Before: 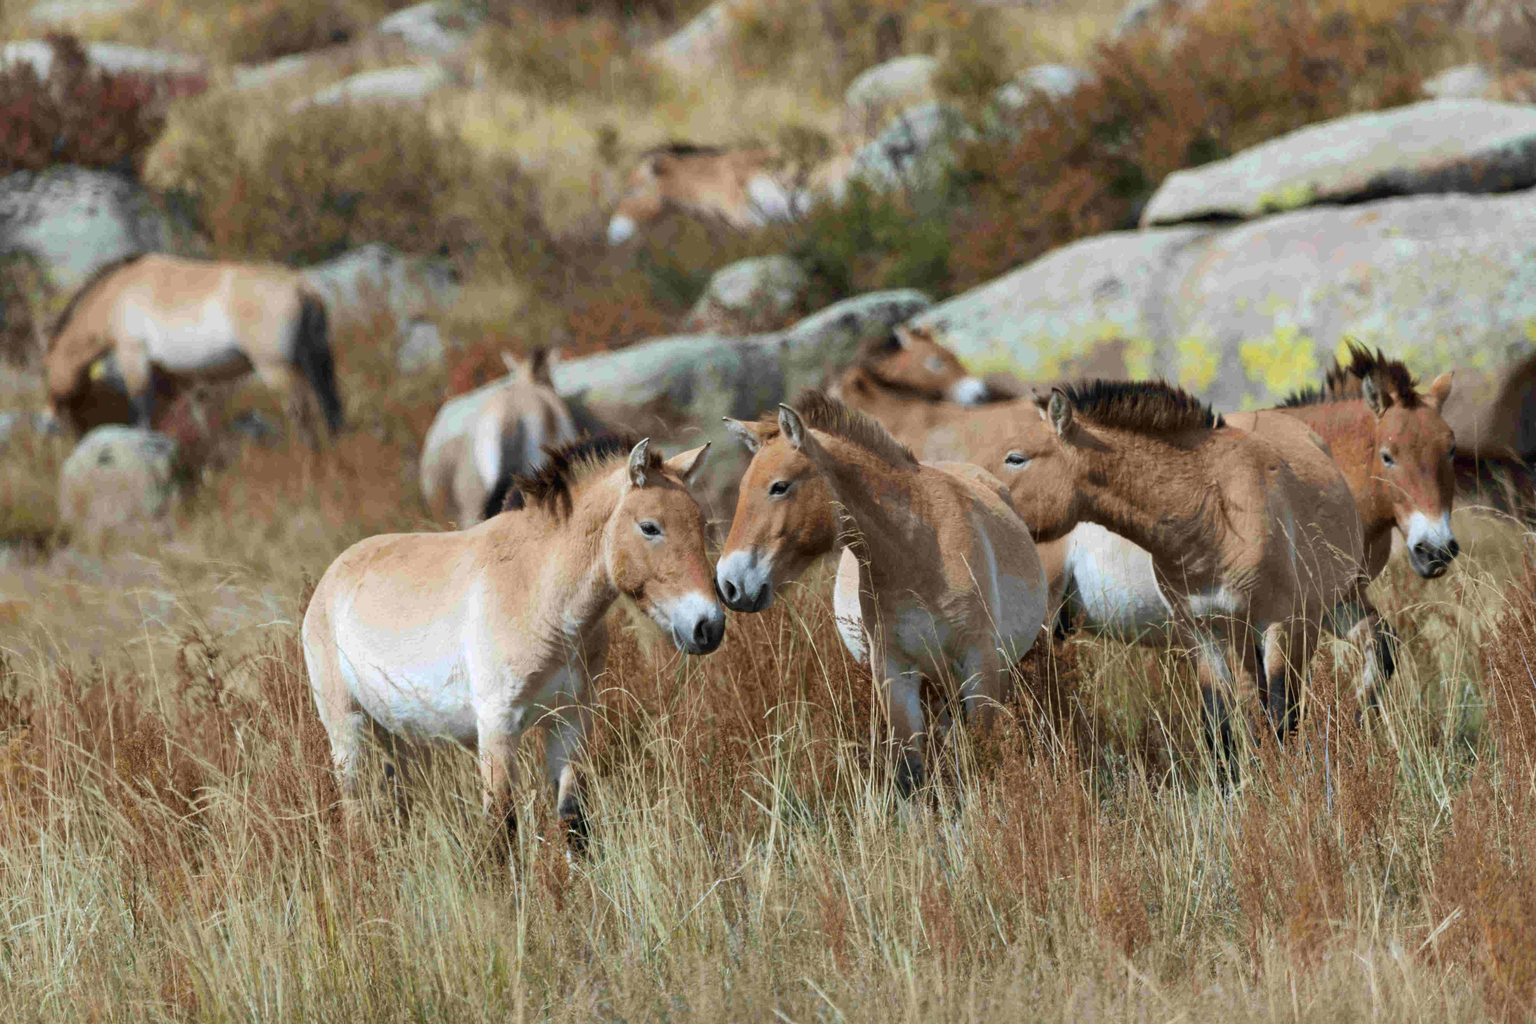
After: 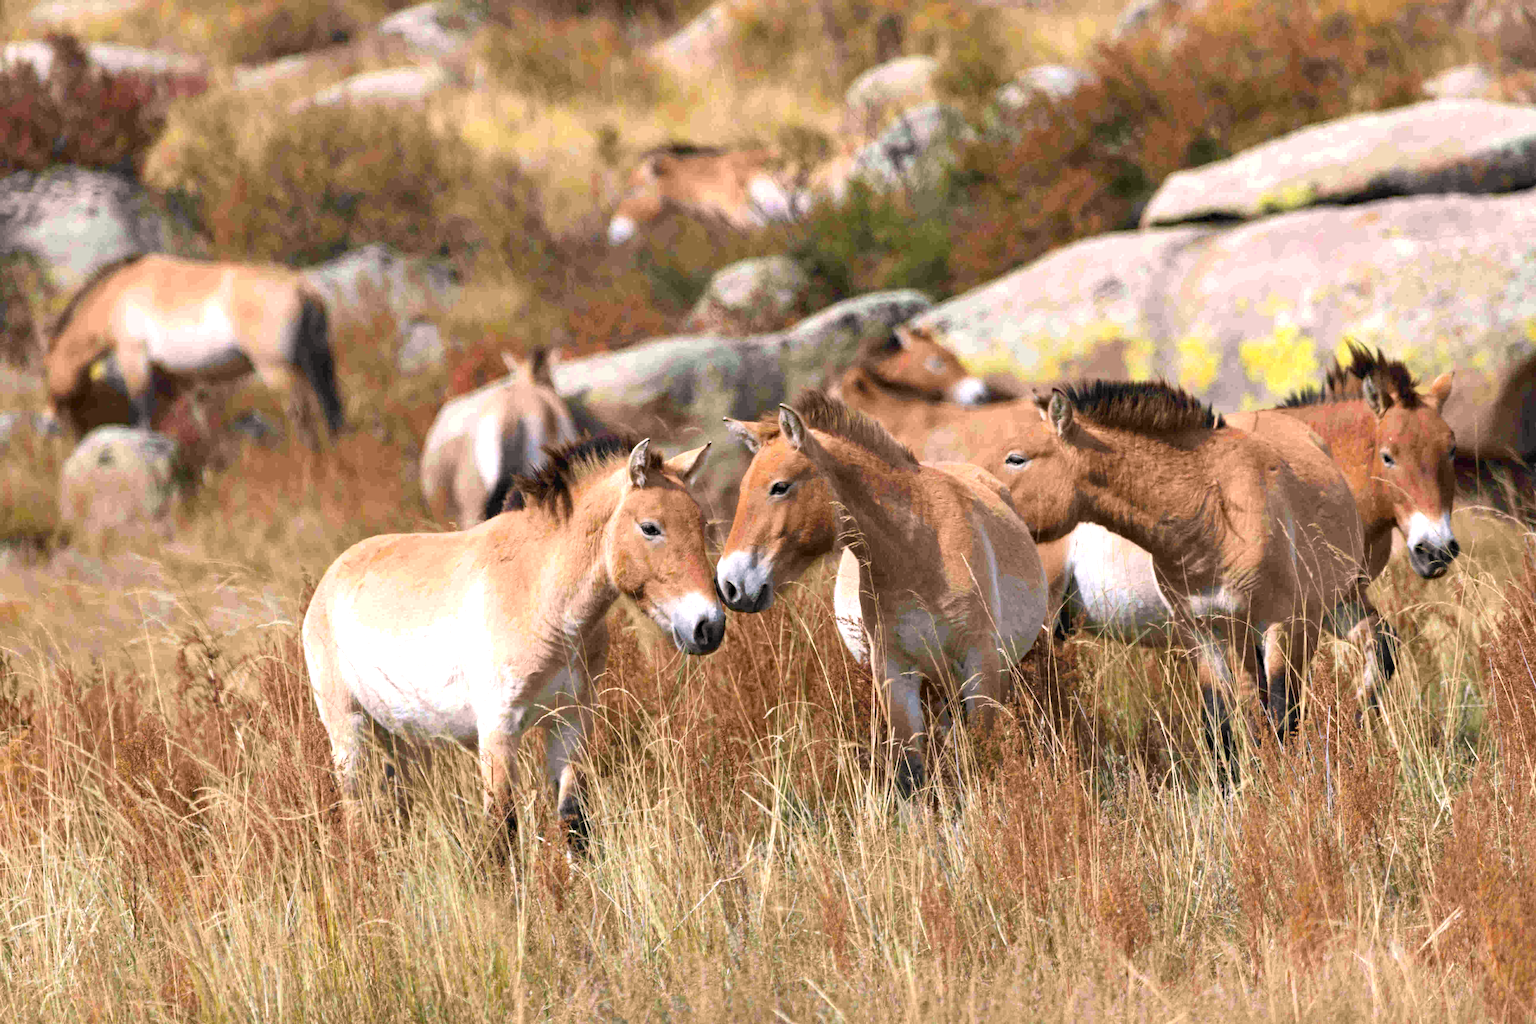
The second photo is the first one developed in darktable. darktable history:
color correction: highlights a* 12.44, highlights b* 5.62
exposure: black level correction 0, exposure 0.702 EV, compensate exposure bias true, compensate highlight preservation false
haze removal: compatibility mode true, adaptive false
